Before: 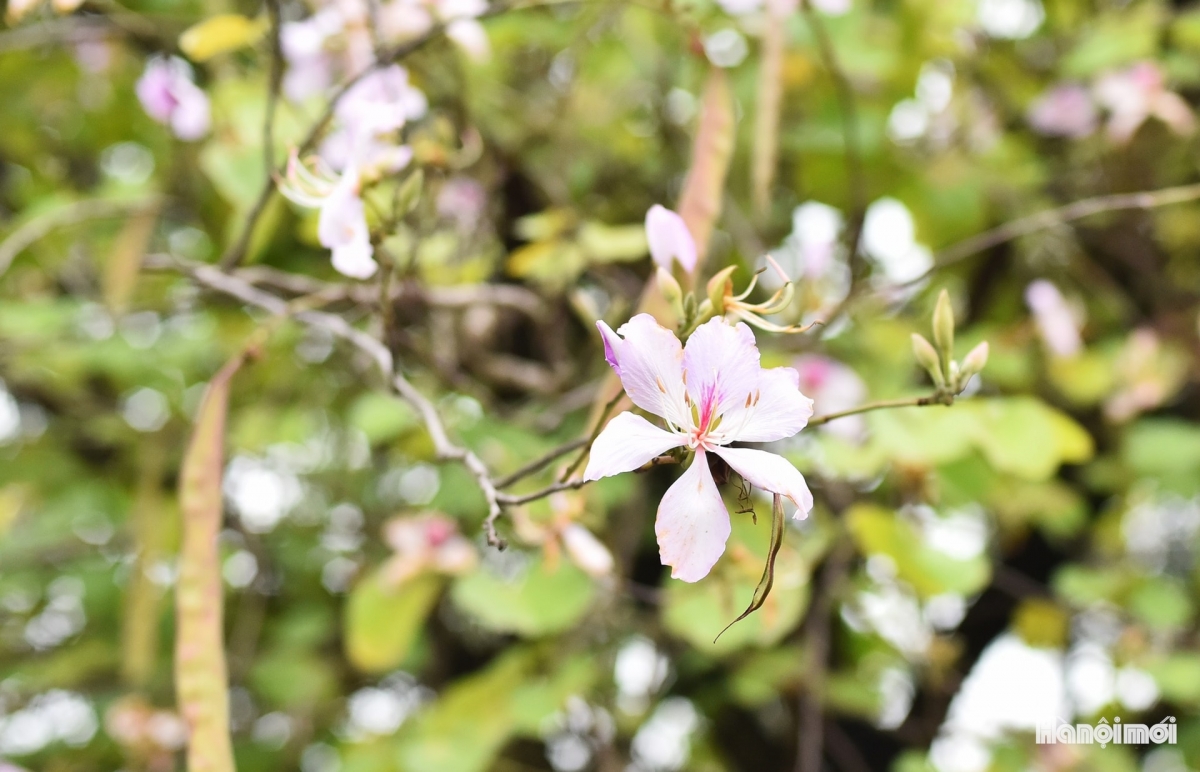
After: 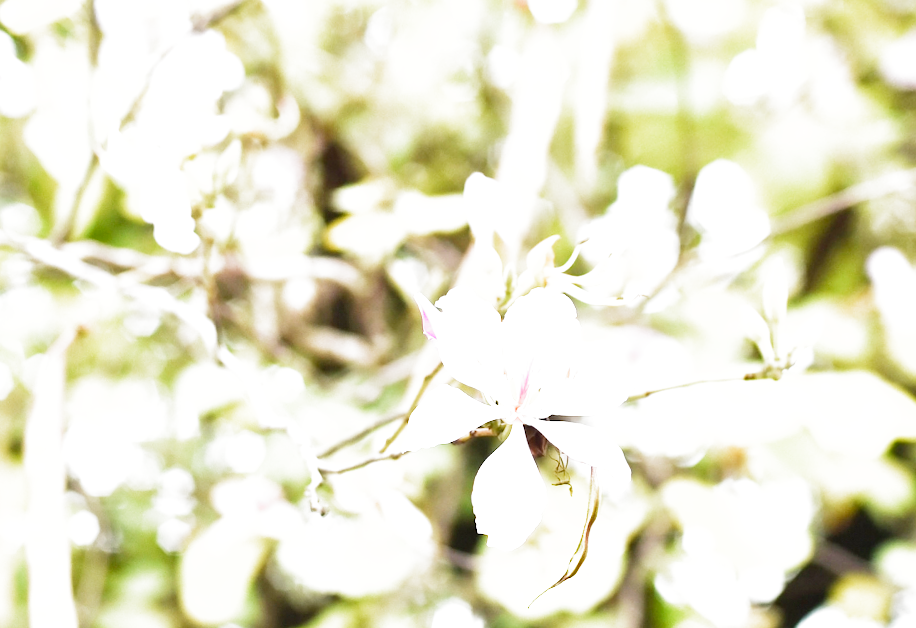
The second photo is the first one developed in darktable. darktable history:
crop: left 9.929%, top 3.475%, right 9.188%, bottom 9.529%
exposure: black level correction 0, exposure 1.2 EV, compensate highlight preservation false
rotate and perspective: rotation 0.062°, lens shift (vertical) 0.115, lens shift (horizontal) -0.133, crop left 0.047, crop right 0.94, crop top 0.061, crop bottom 0.94
filmic rgb: middle gray luminance 9.23%, black relative exposure -10.55 EV, white relative exposure 3.45 EV, threshold 6 EV, target black luminance 0%, hardness 5.98, latitude 59.69%, contrast 1.087, highlights saturation mix 5%, shadows ↔ highlights balance 29.23%, add noise in highlights 0, preserve chrominance no, color science v3 (2019), use custom middle-gray values true, iterations of high-quality reconstruction 0, contrast in highlights soft, enable highlight reconstruction true
